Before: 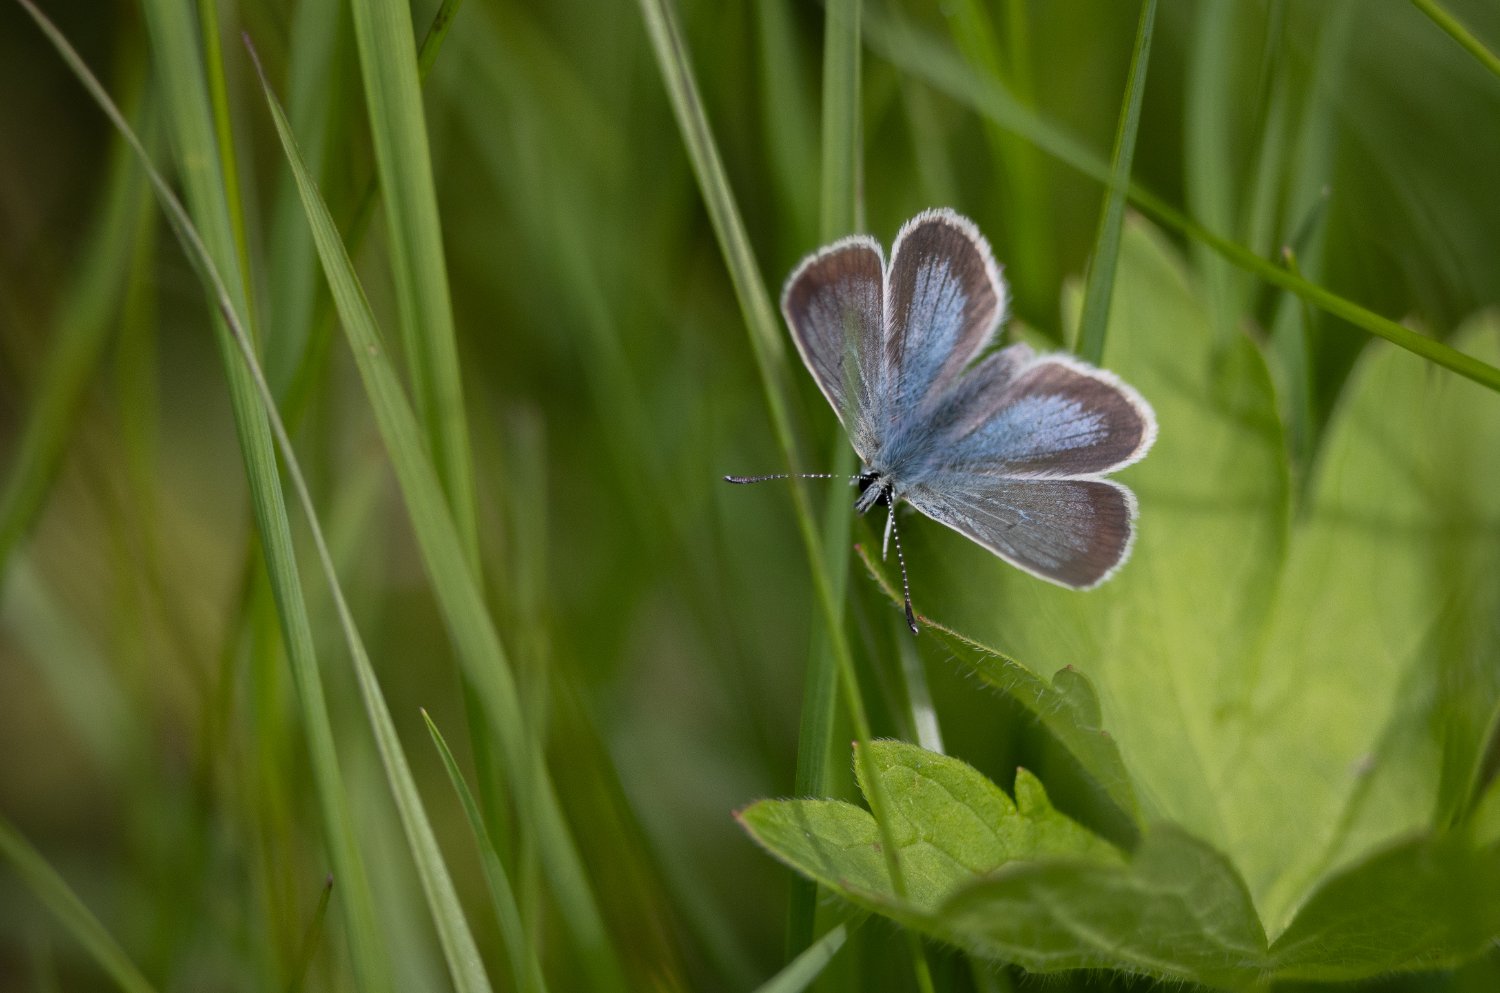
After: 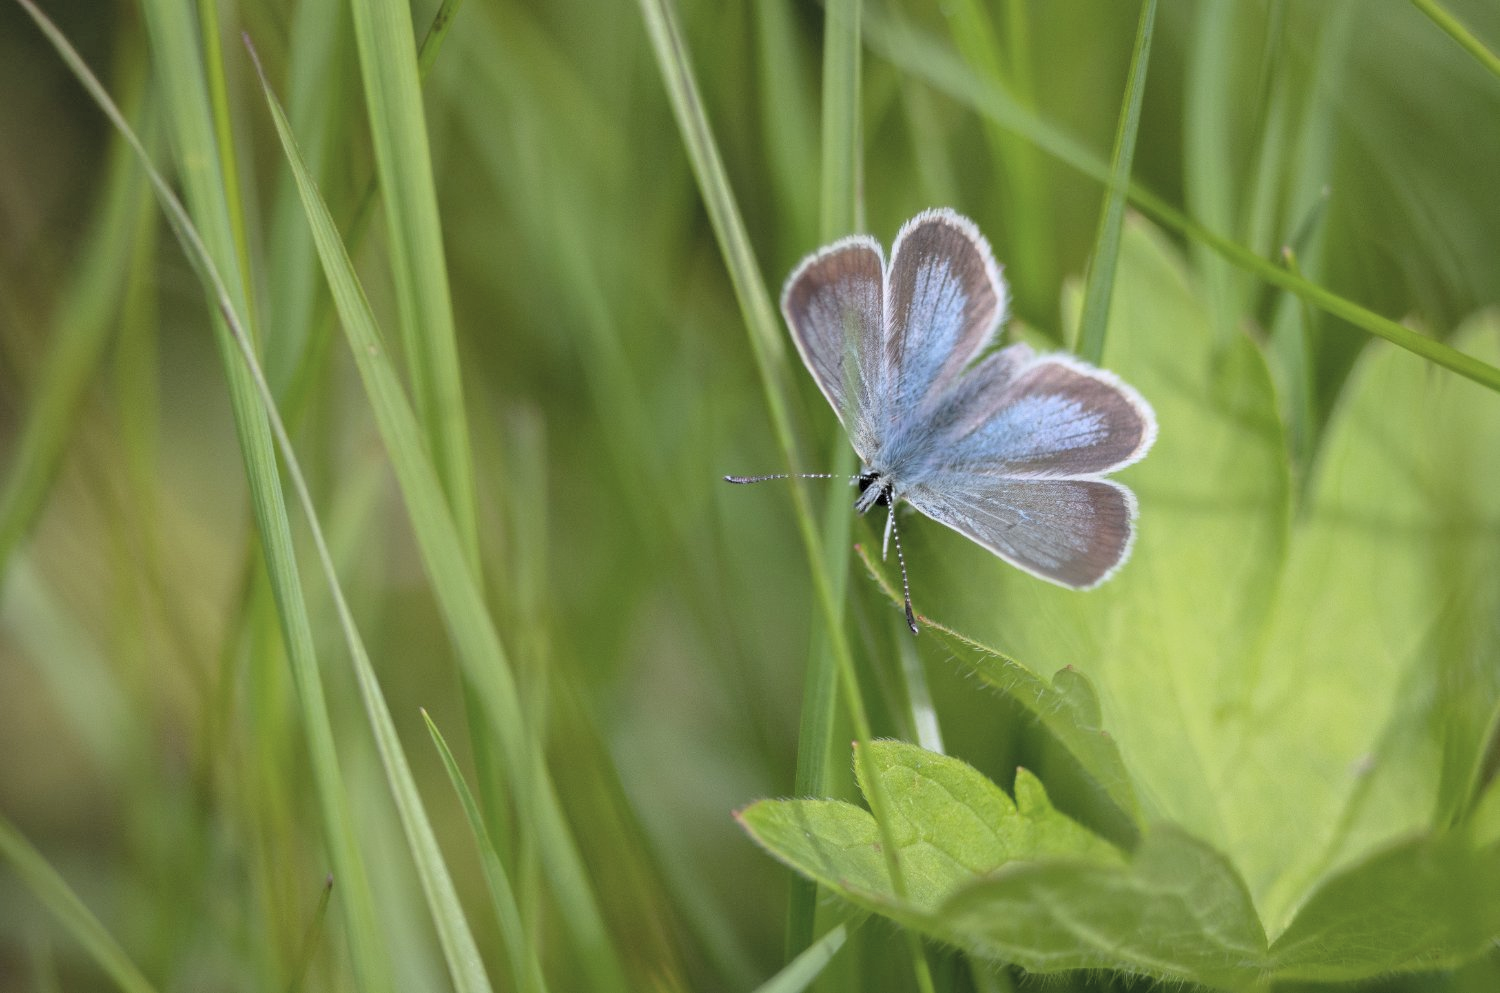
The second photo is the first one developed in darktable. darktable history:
local contrast: highlights 100%, shadows 100%, detail 120%, midtone range 0.2
contrast brightness saturation: brightness 0.28
white balance: red 0.976, blue 1.04
